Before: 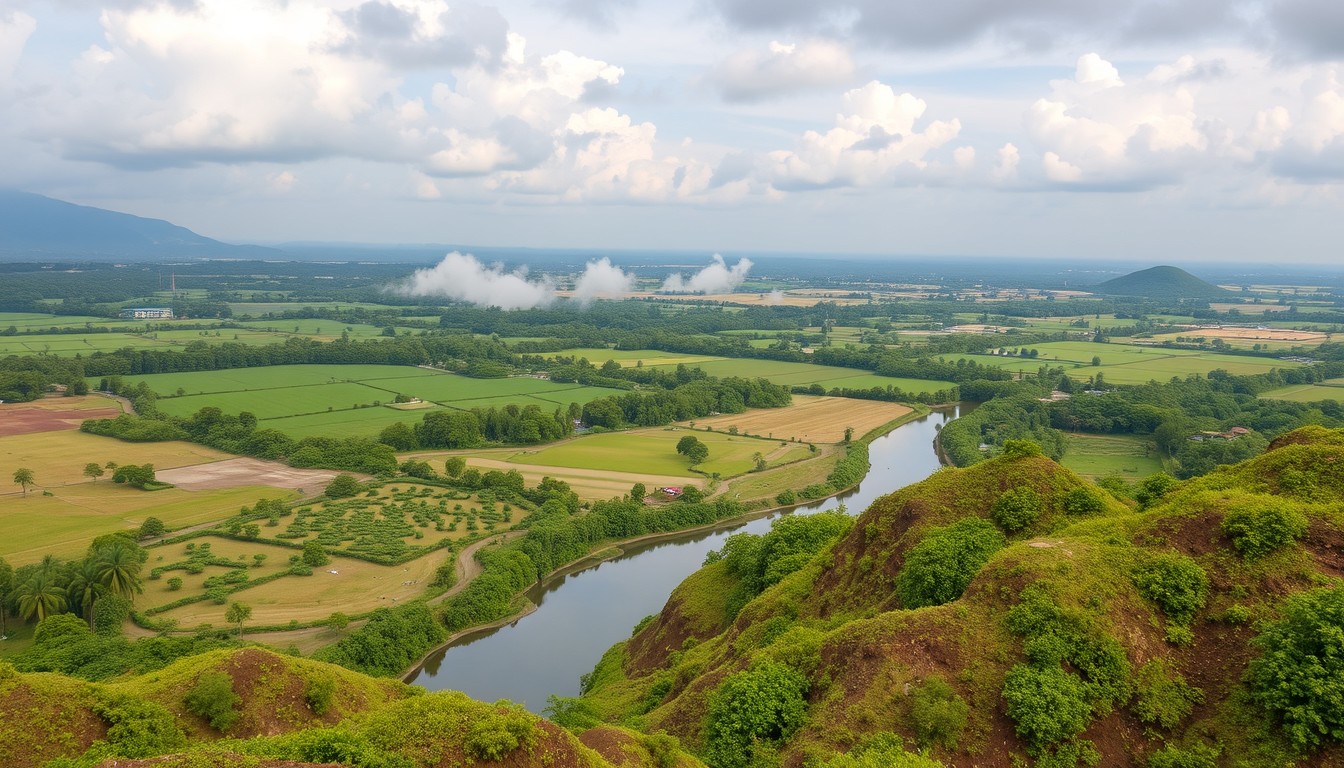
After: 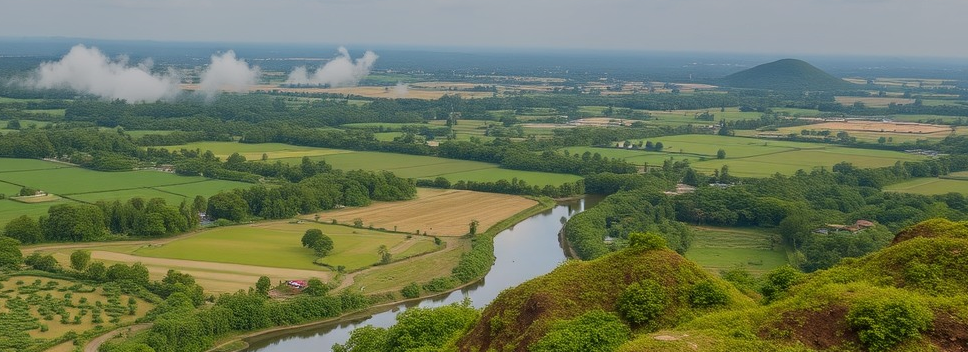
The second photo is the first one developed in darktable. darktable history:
graduated density: rotation 5.63°, offset 76.9
crop and rotate: left 27.938%, top 27.046%, bottom 27.046%
